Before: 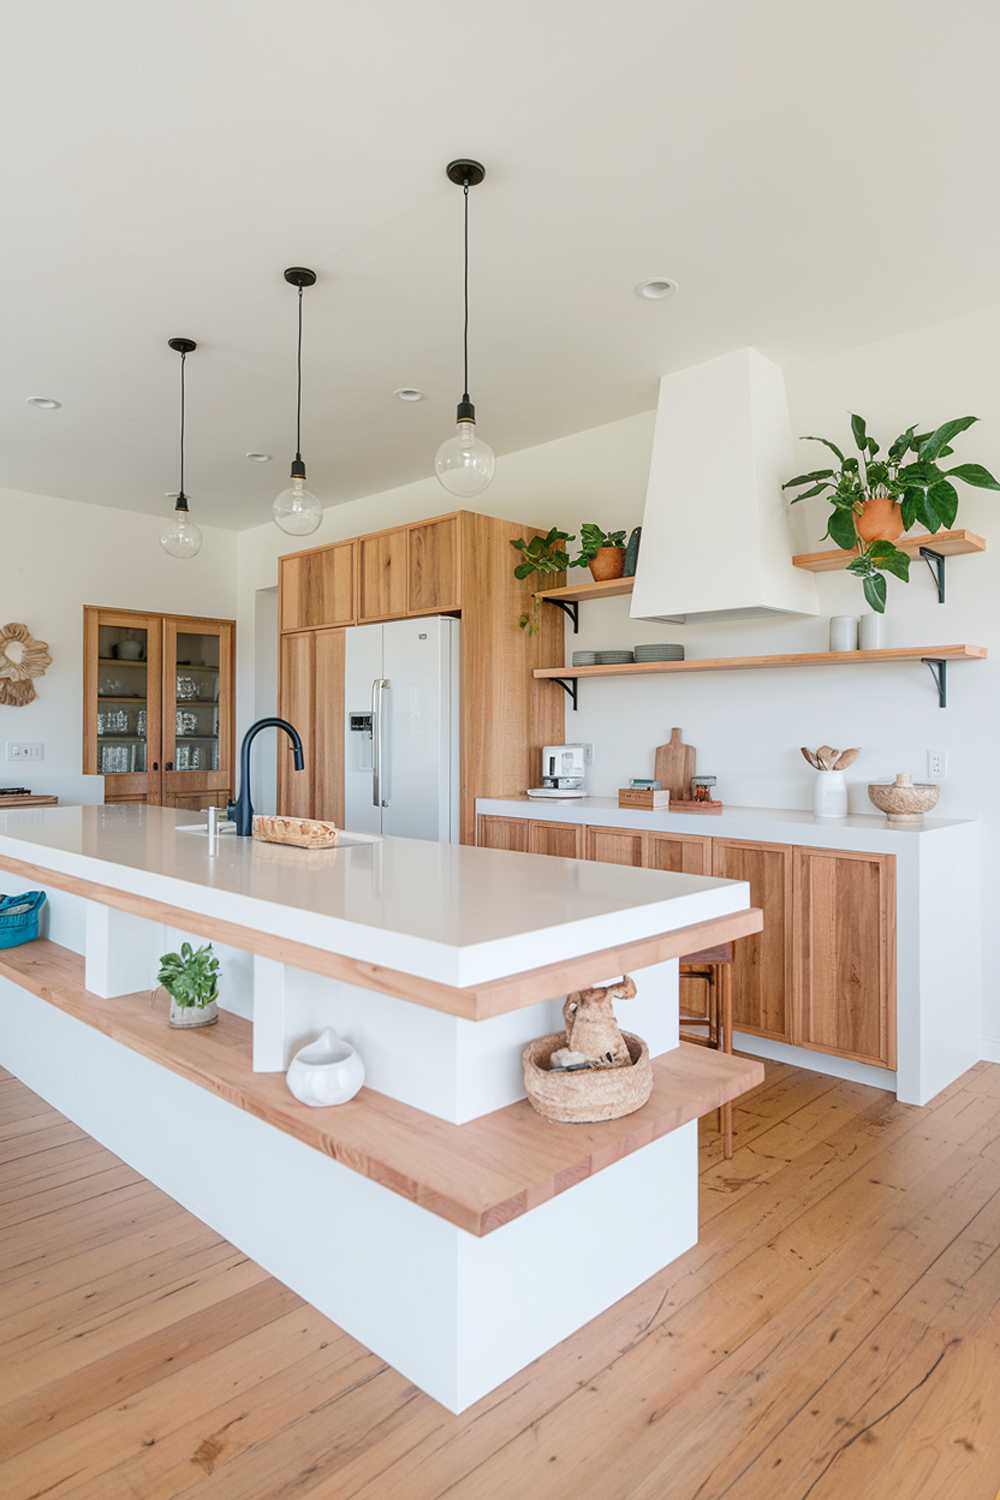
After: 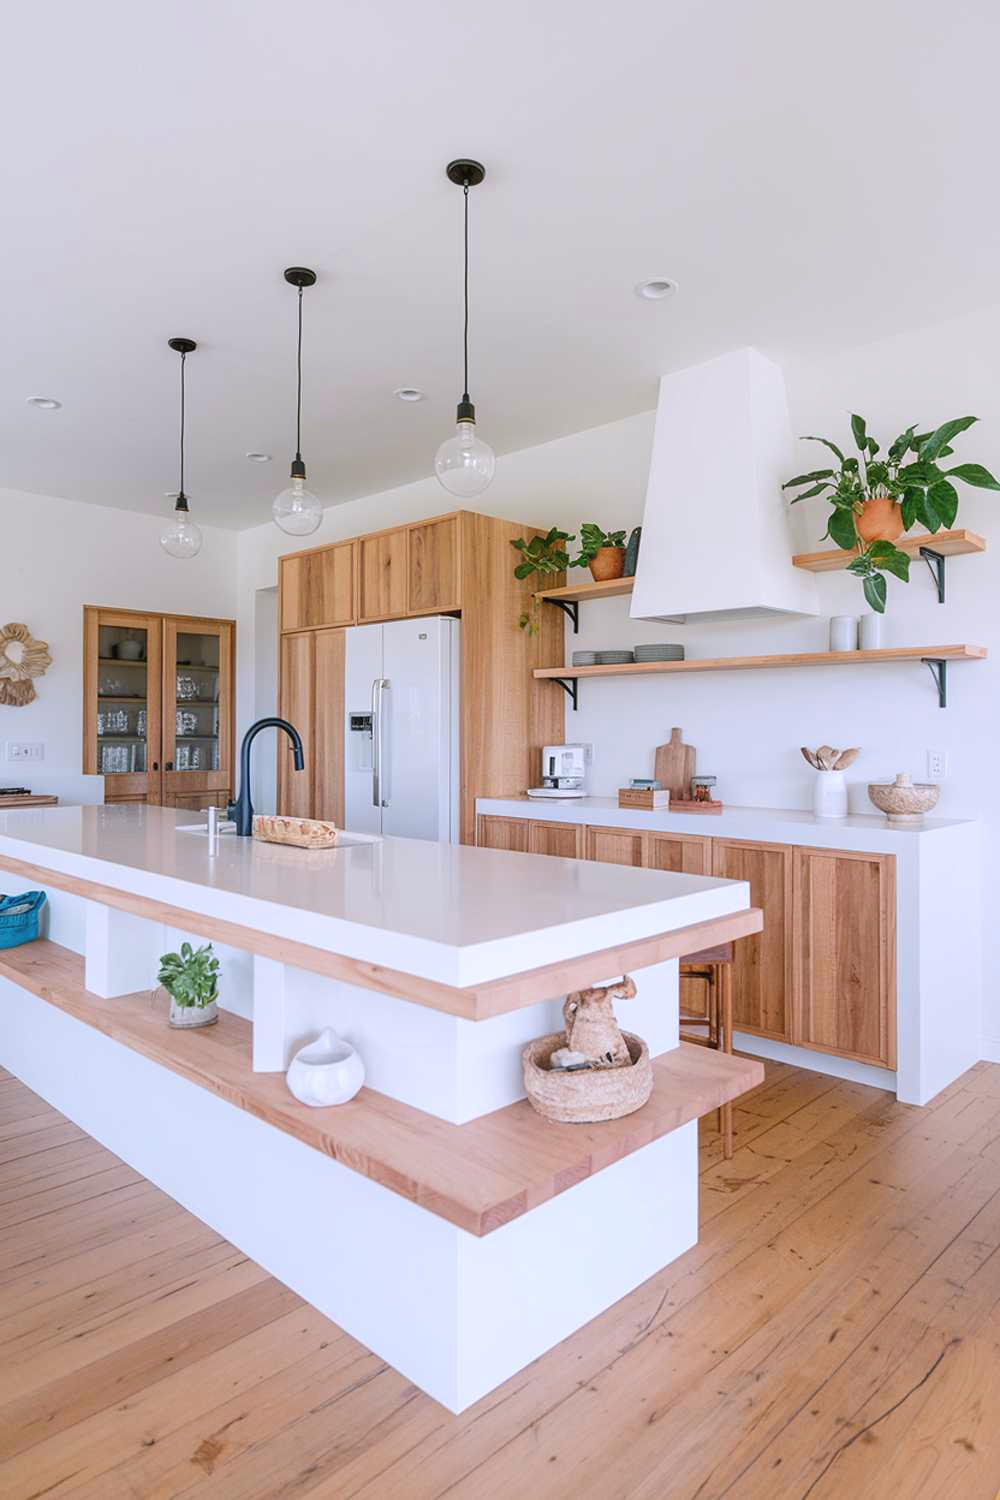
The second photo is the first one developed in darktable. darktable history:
white balance: red 1.004, blue 1.096
contrast equalizer: octaves 7, y [[0.6 ×6], [0.55 ×6], [0 ×6], [0 ×6], [0 ×6]], mix -0.1
